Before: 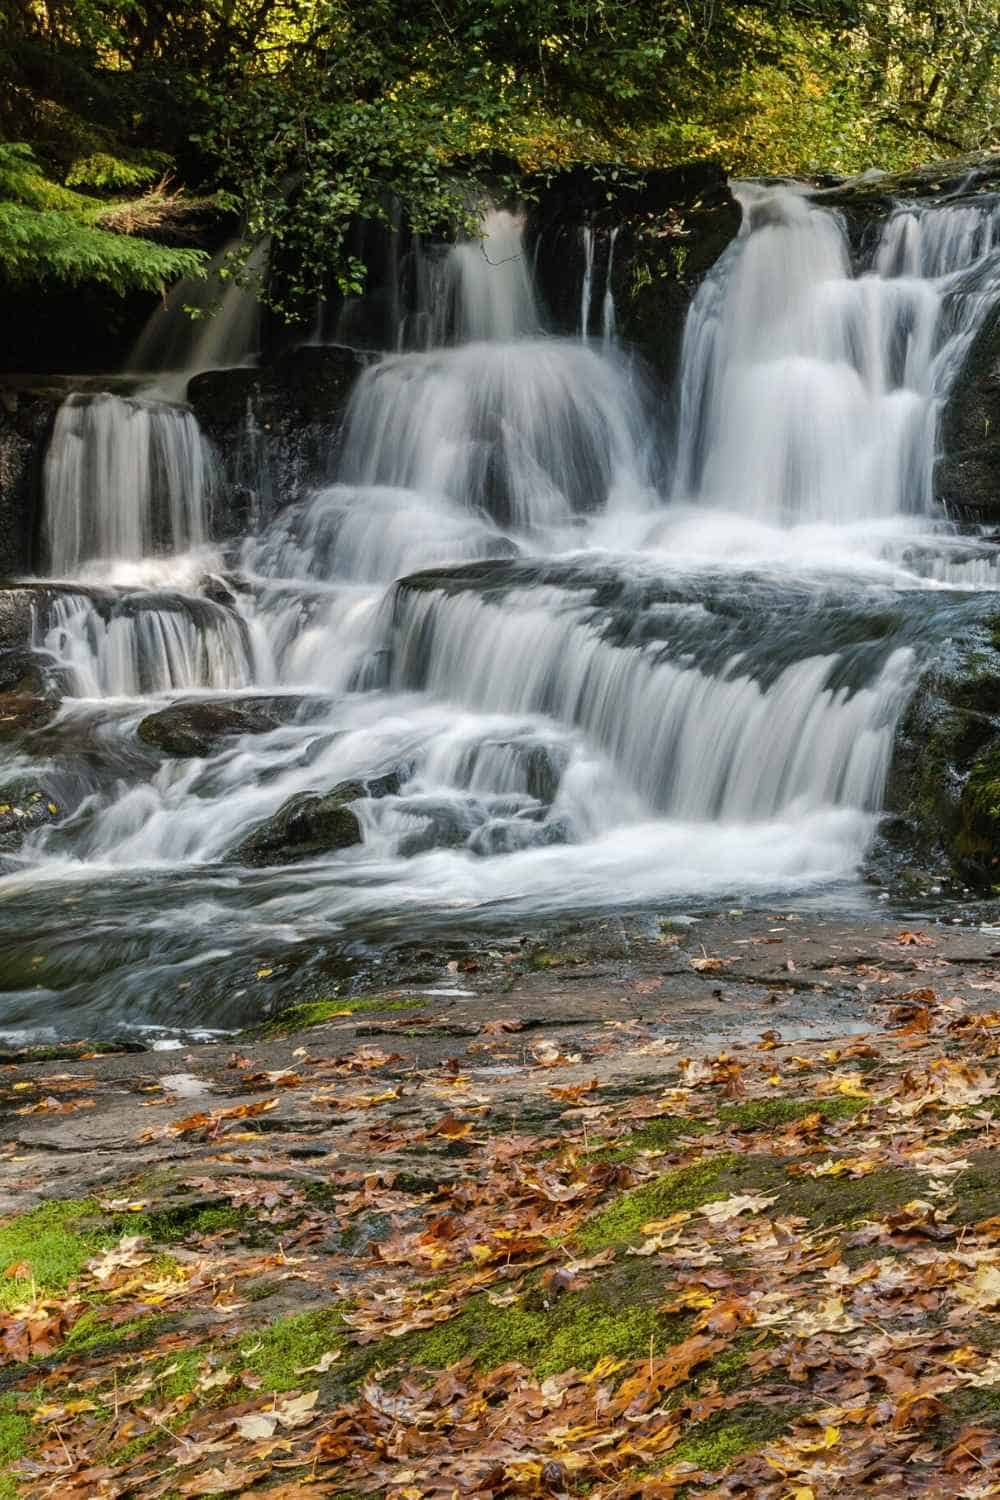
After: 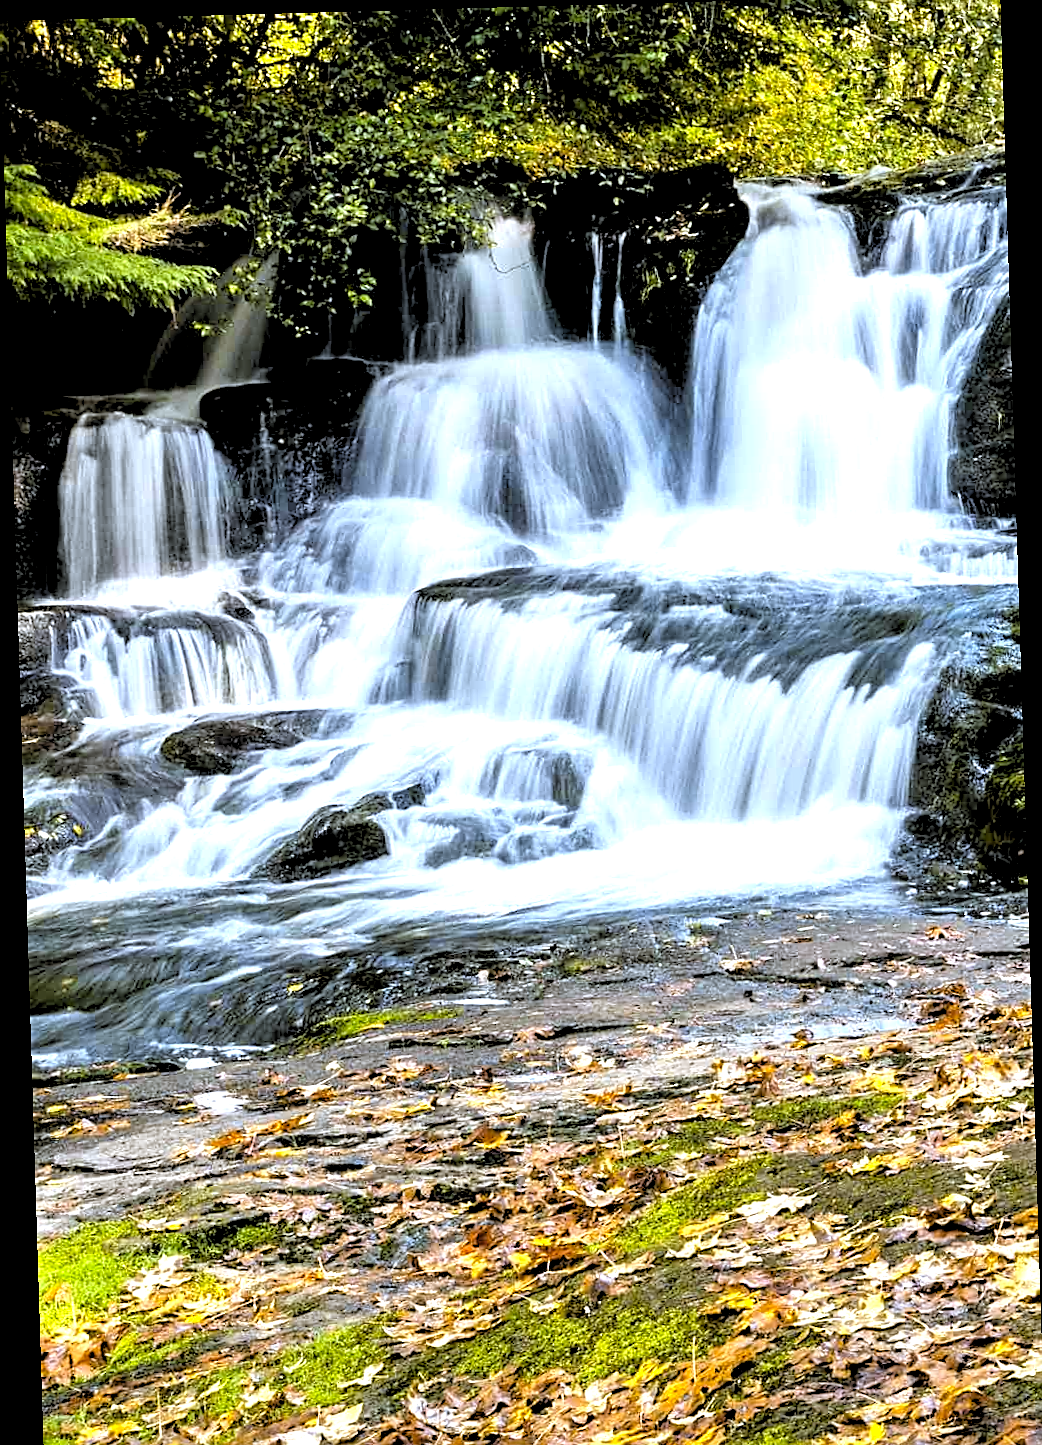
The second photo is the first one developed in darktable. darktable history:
sharpen: on, module defaults
exposure: black level correction 0, exposure 1.1 EV, compensate highlight preservation false
crop: top 0.448%, right 0.264%, bottom 5.045%
rotate and perspective: rotation -1.77°, lens shift (horizontal) 0.004, automatic cropping off
white balance: red 0.931, blue 1.11
rgb levels: levels [[0.029, 0.461, 0.922], [0, 0.5, 1], [0, 0.5, 1]]
color contrast: green-magenta contrast 0.85, blue-yellow contrast 1.25, unbound 0
